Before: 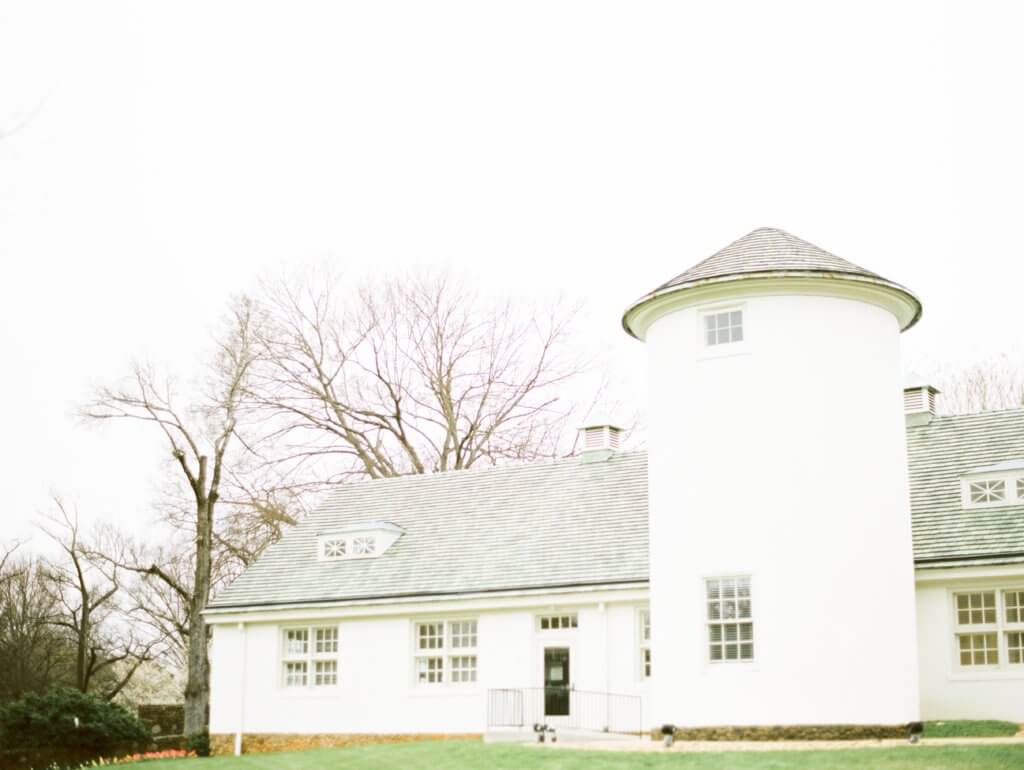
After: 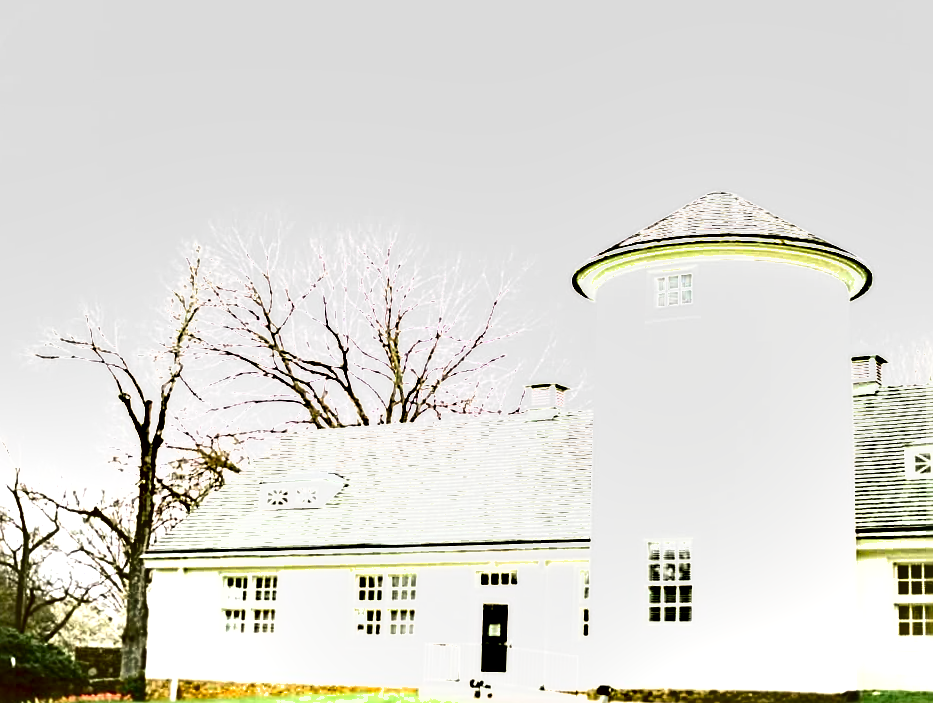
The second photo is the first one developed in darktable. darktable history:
contrast brightness saturation: contrast 0.134, brightness -0.236, saturation 0.141
sharpen: radius 2.71, amount 0.663
shadows and highlights: soften with gaussian
exposure: black level correction 0, exposure 0.701 EV, compensate highlight preservation false
crop and rotate: angle -1.97°, left 3.133%, top 3.982%, right 1.604%, bottom 0.565%
